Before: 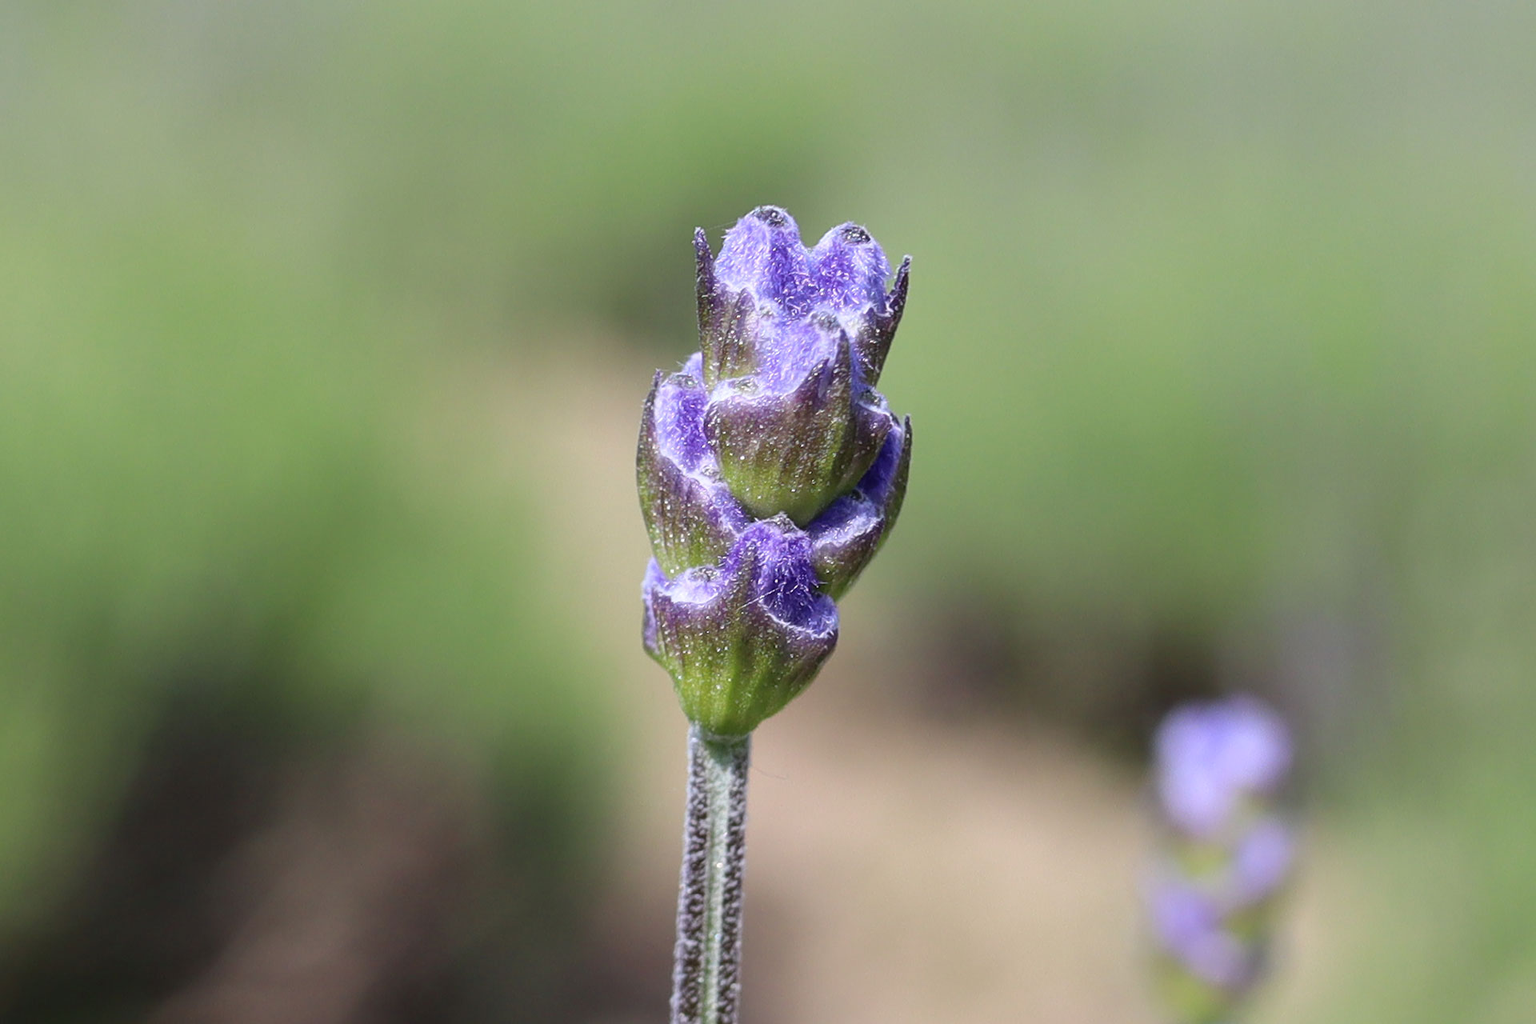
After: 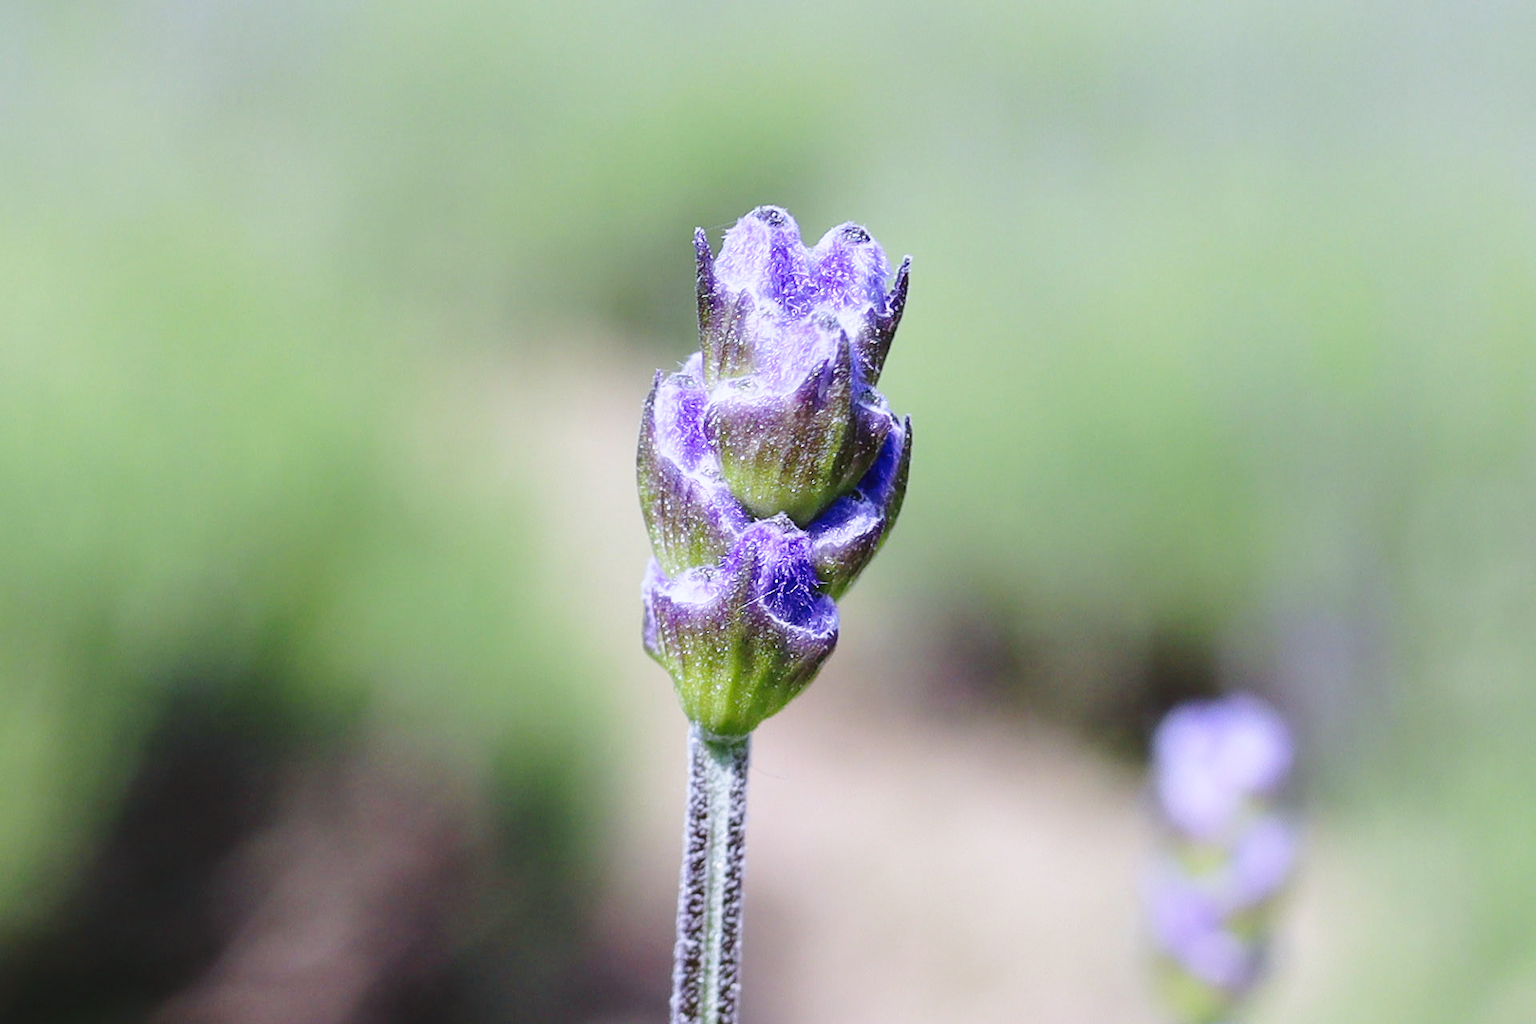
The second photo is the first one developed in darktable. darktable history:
base curve: curves: ch0 [(0, 0) (0.028, 0.03) (0.121, 0.232) (0.46, 0.748) (0.859, 0.968) (1, 1)], preserve colors none
exposure: exposure -0.242 EV, compensate highlight preservation false
white balance: red 0.967, blue 1.119, emerald 0.756
